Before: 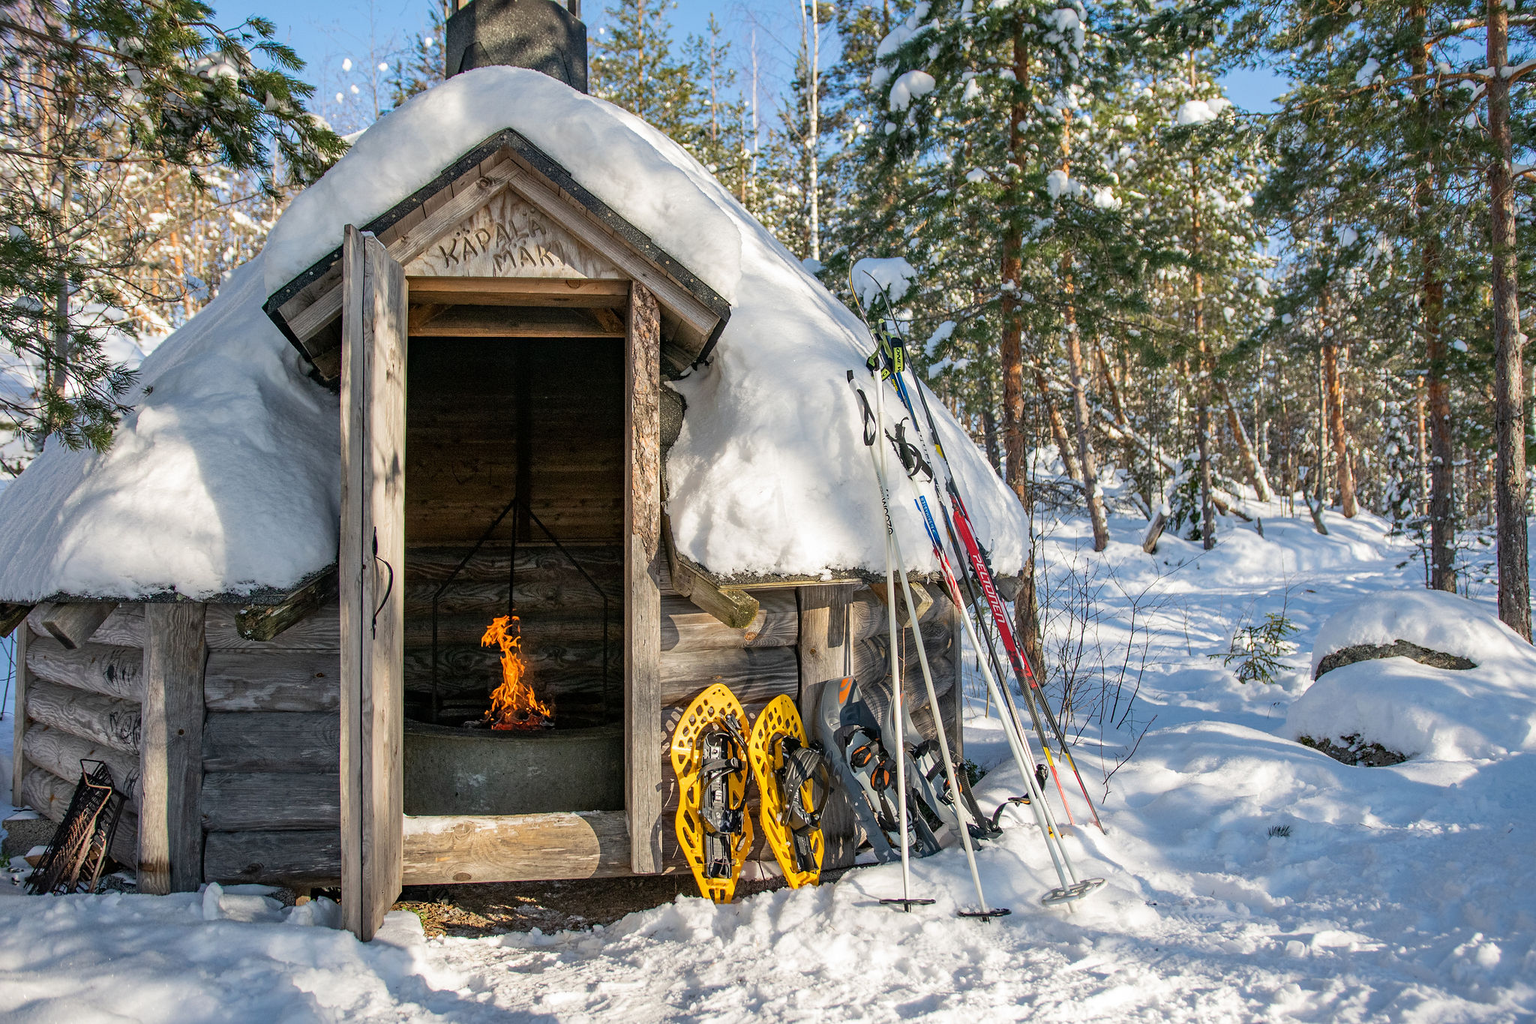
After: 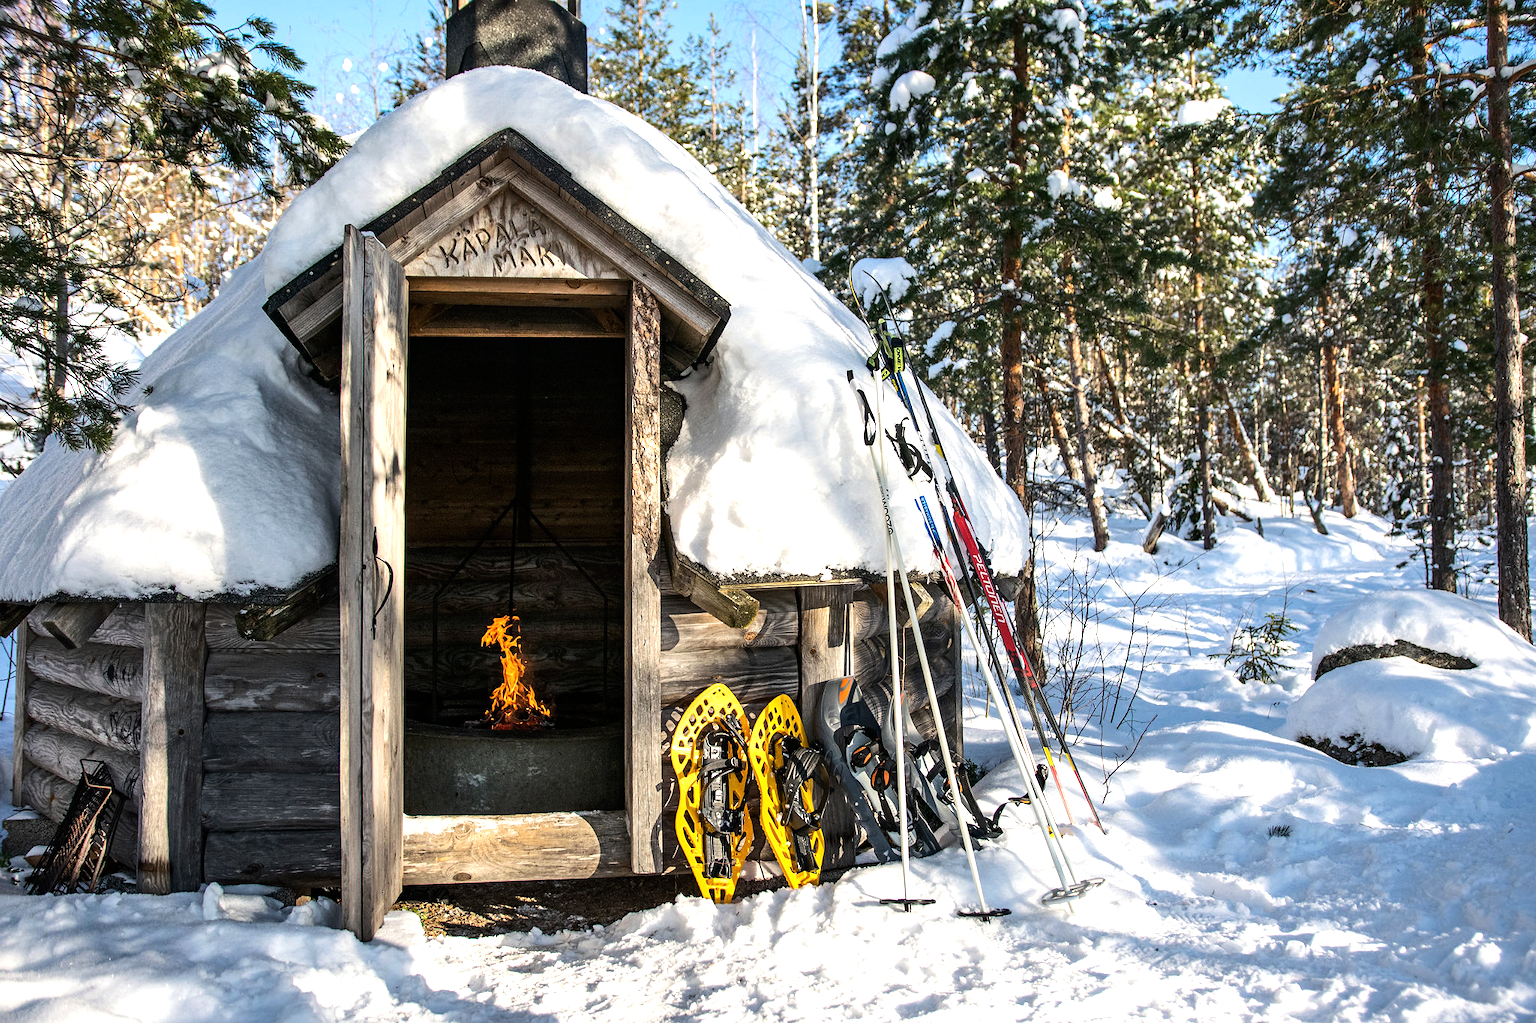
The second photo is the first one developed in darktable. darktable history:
tone equalizer: -8 EV -1.08 EV, -7 EV -1.02 EV, -6 EV -0.851 EV, -5 EV -0.617 EV, -3 EV 0.593 EV, -2 EV 0.856 EV, -1 EV 0.995 EV, +0 EV 1.07 EV, edges refinement/feathering 500, mask exposure compensation -1.57 EV, preserve details no
exposure: exposure -0.206 EV, compensate highlight preservation false
